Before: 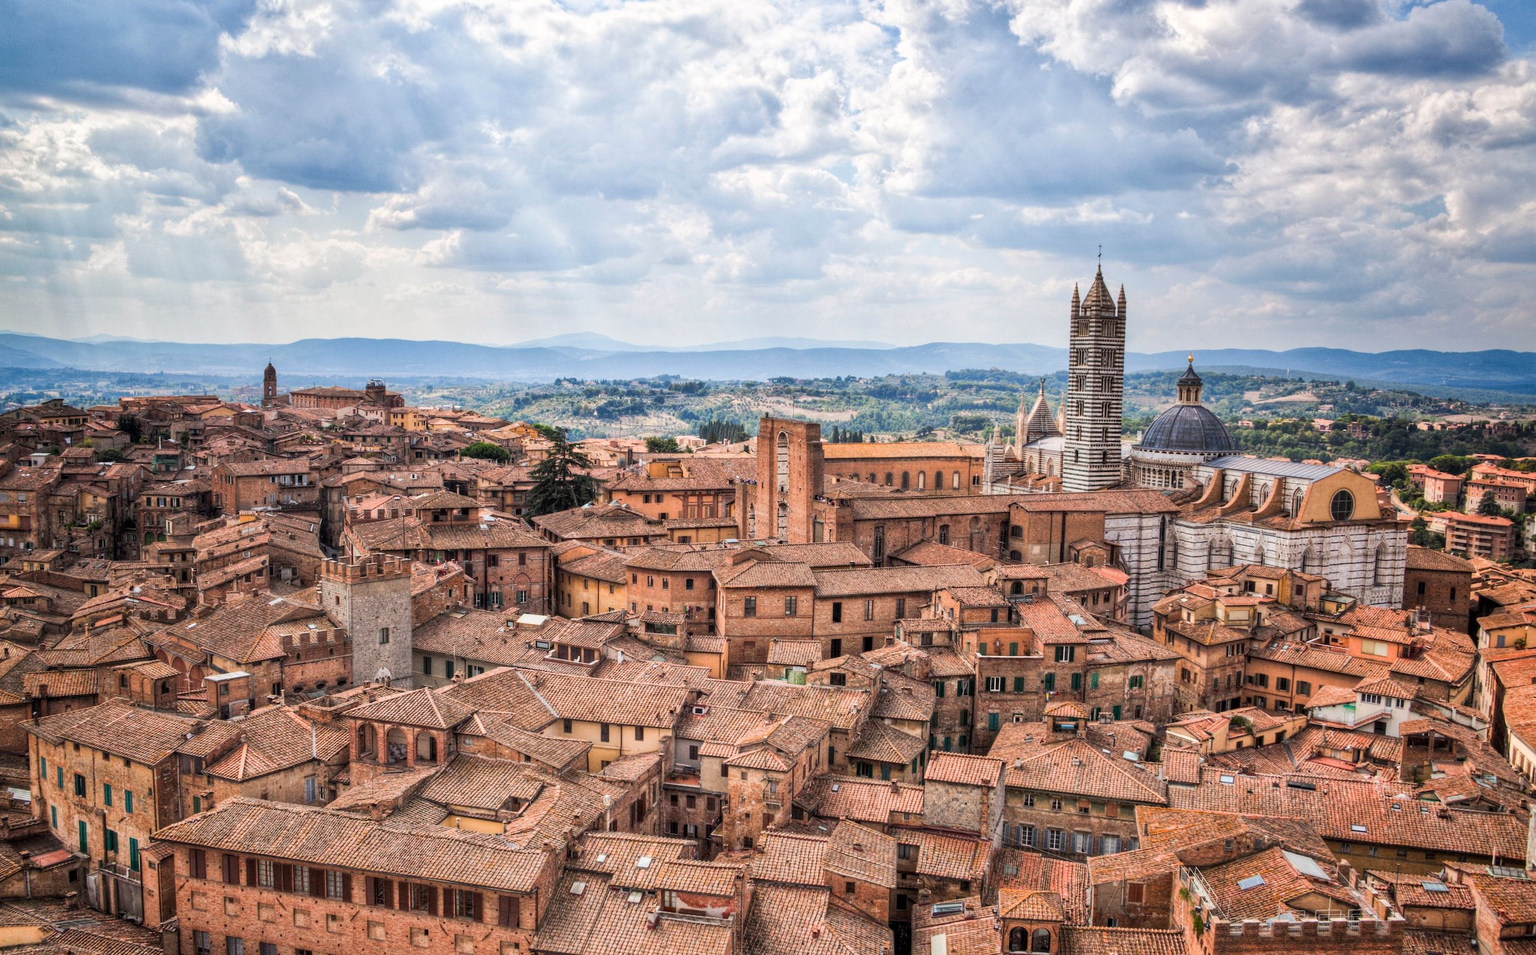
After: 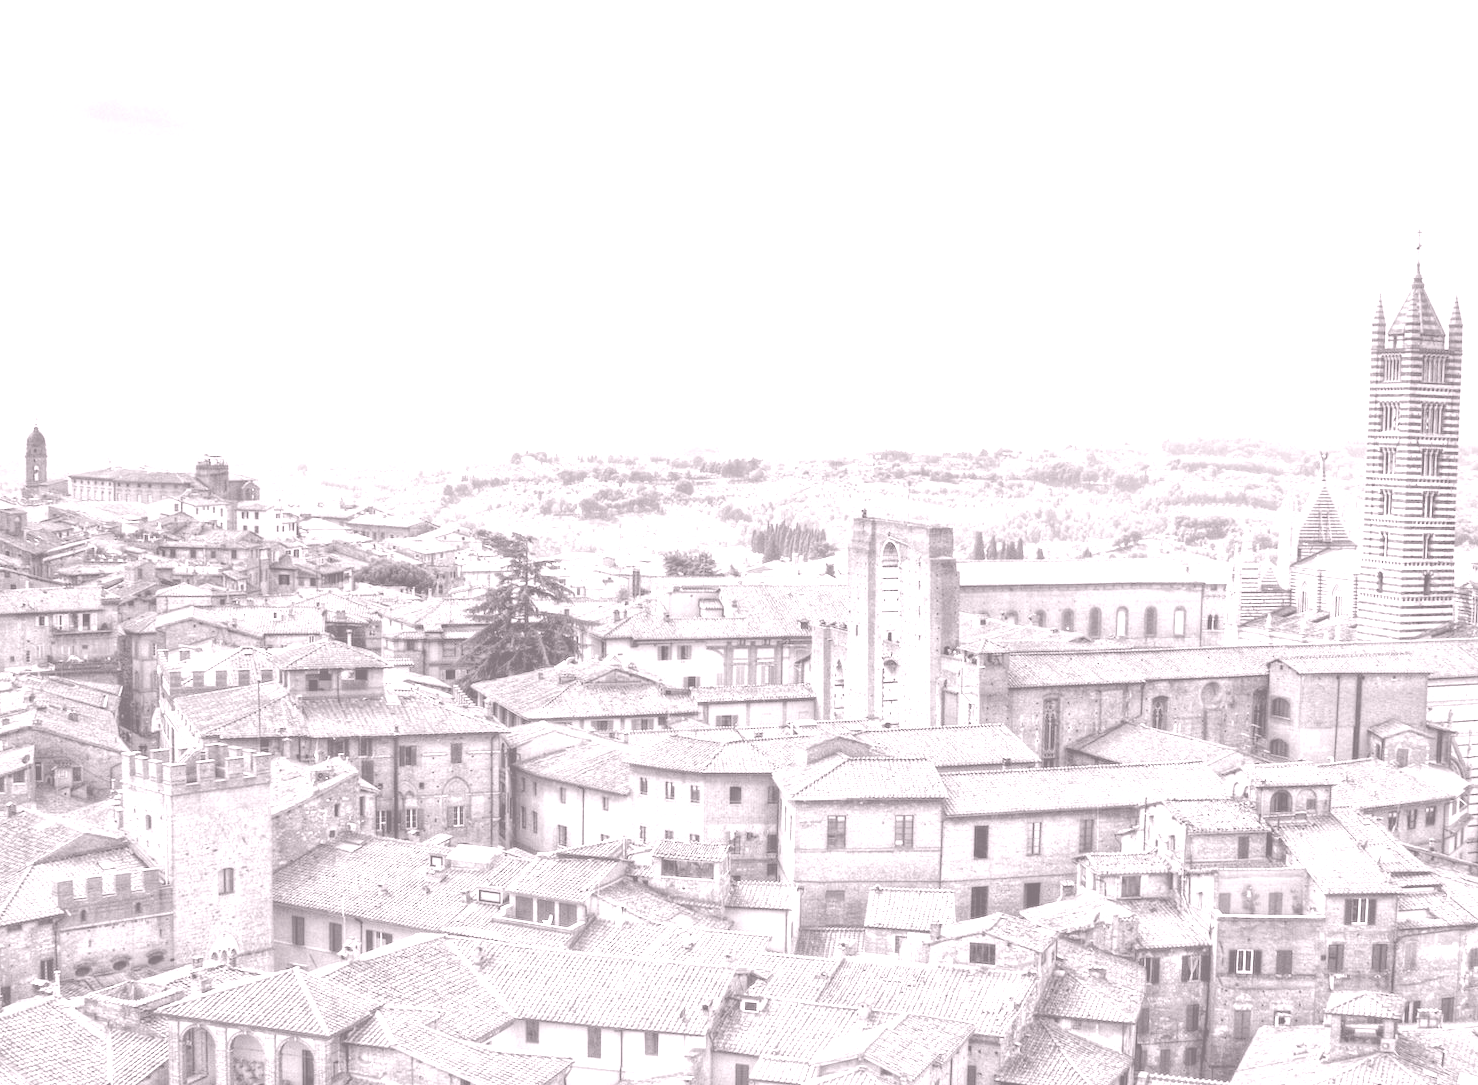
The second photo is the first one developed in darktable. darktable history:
colorize: hue 25.2°, saturation 83%, source mix 82%, lightness 79%, version 1
color correction: saturation 2.15
crop: left 16.202%, top 11.208%, right 26.045%, bottom 20.557%
